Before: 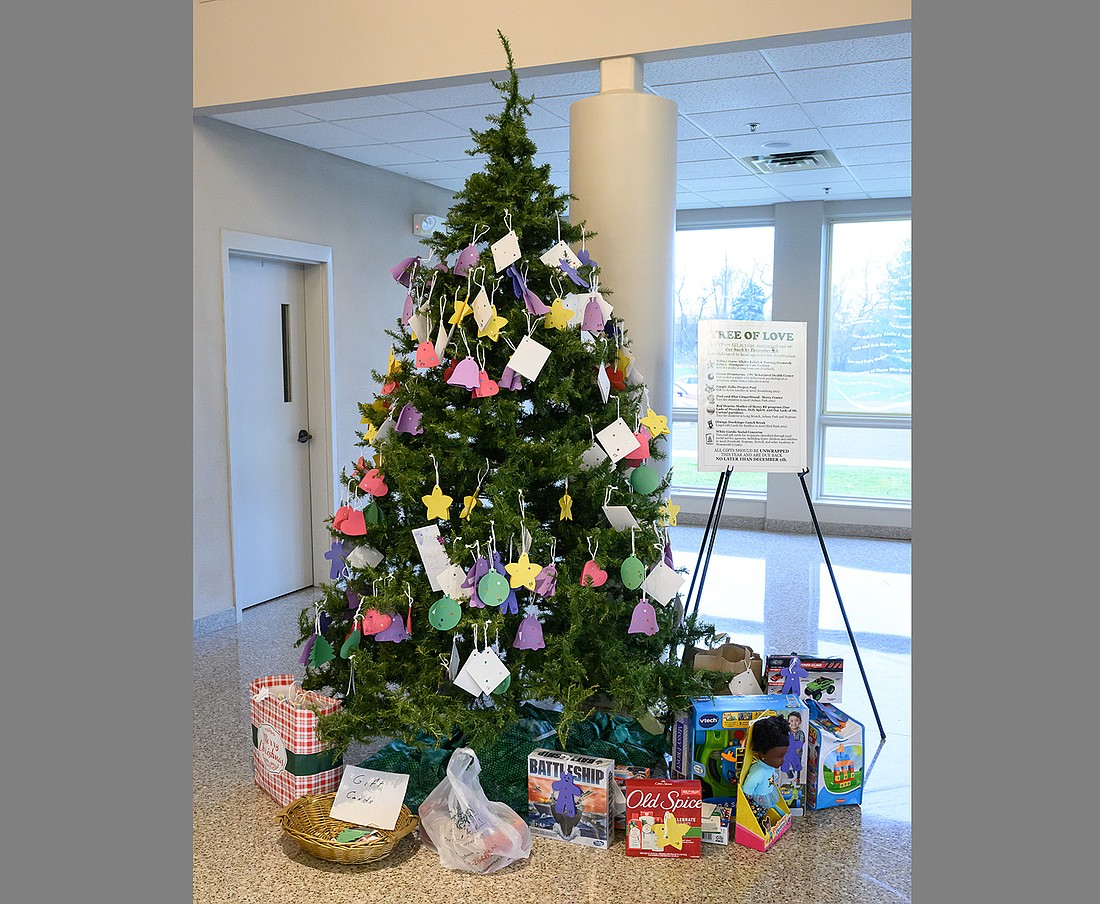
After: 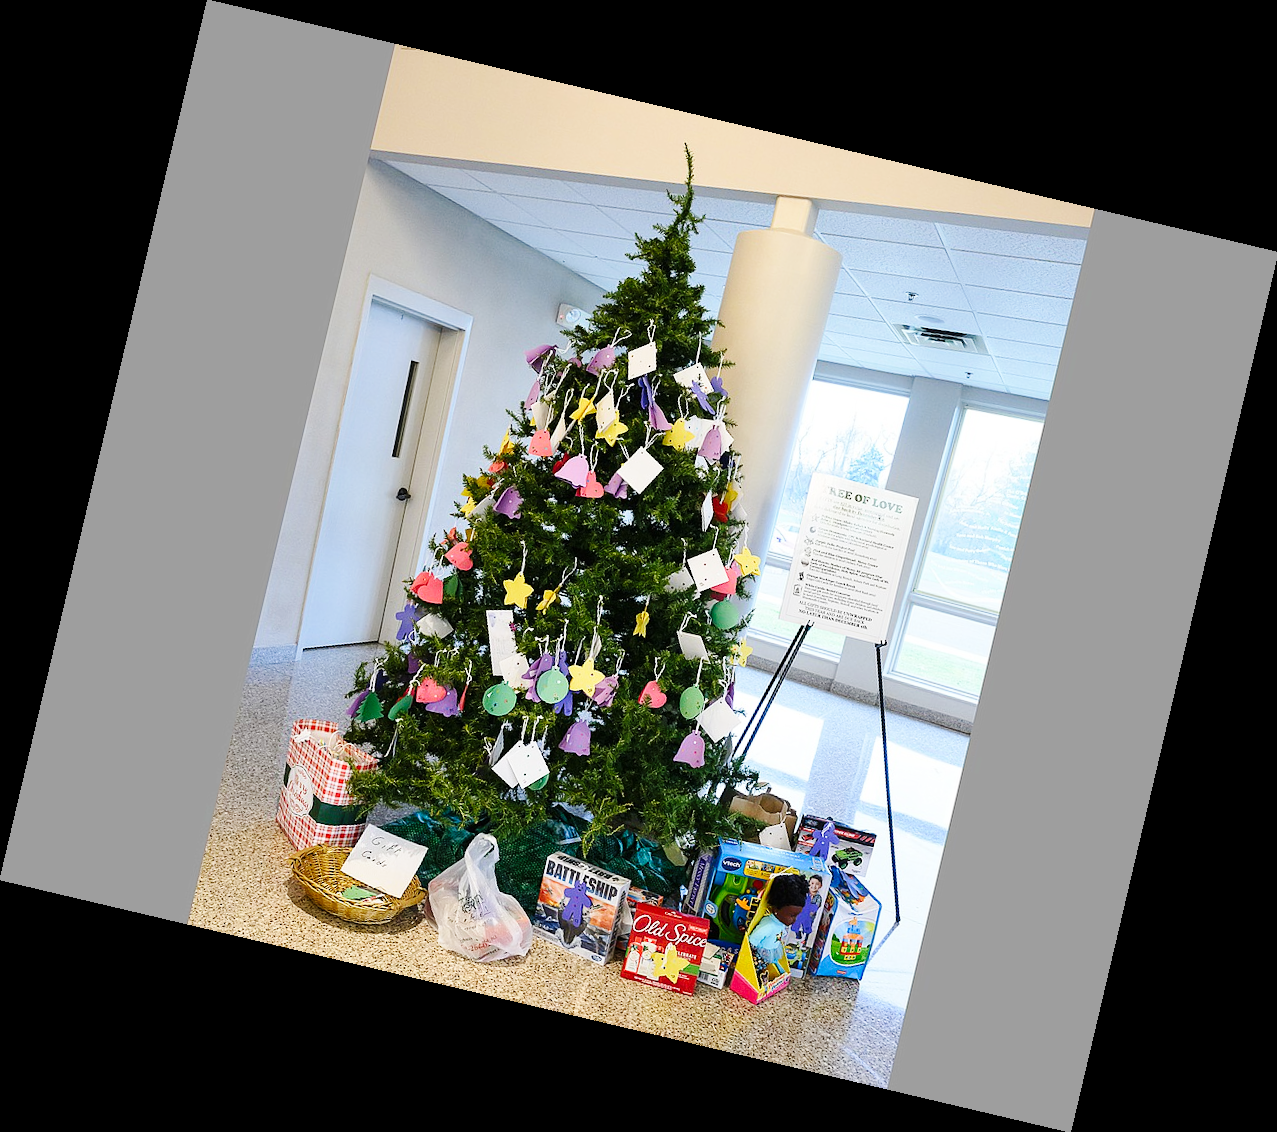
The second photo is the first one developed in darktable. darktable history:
rotate and perspective: rotation 13.27°, automatic cropping off
base curve: curves: ch0 [(0, 0) (0.032, 0.025) (0.121, 0.166) (0.206, 0.329) (0.605, 0.79) (1, 1)], preserve colors none
